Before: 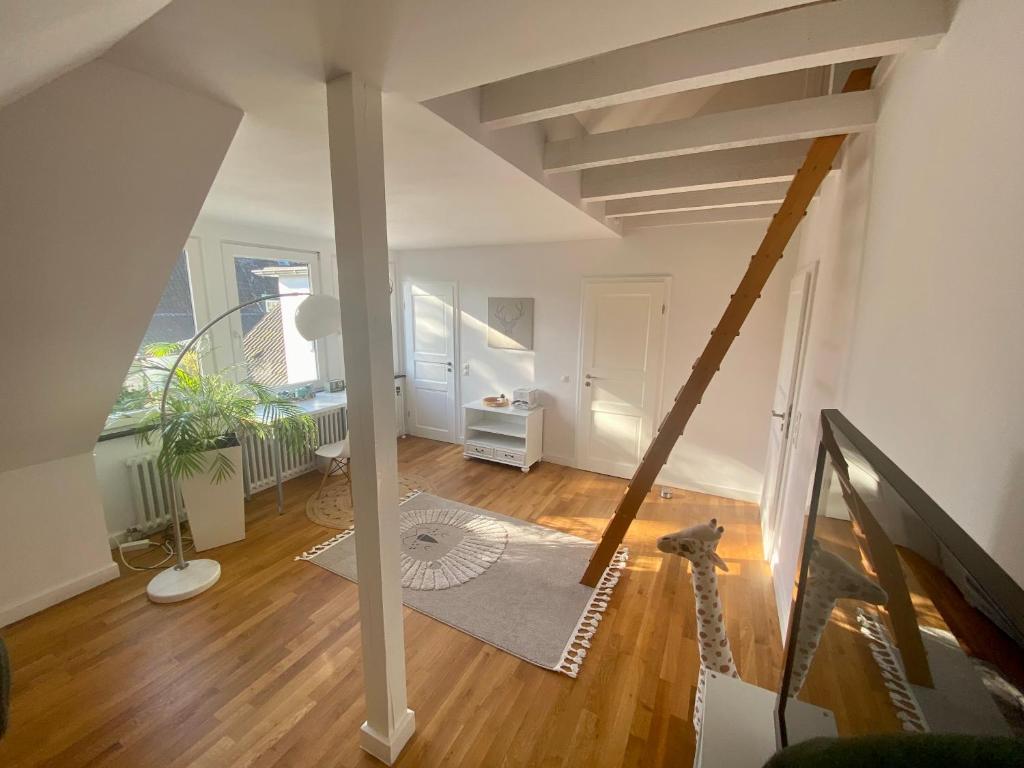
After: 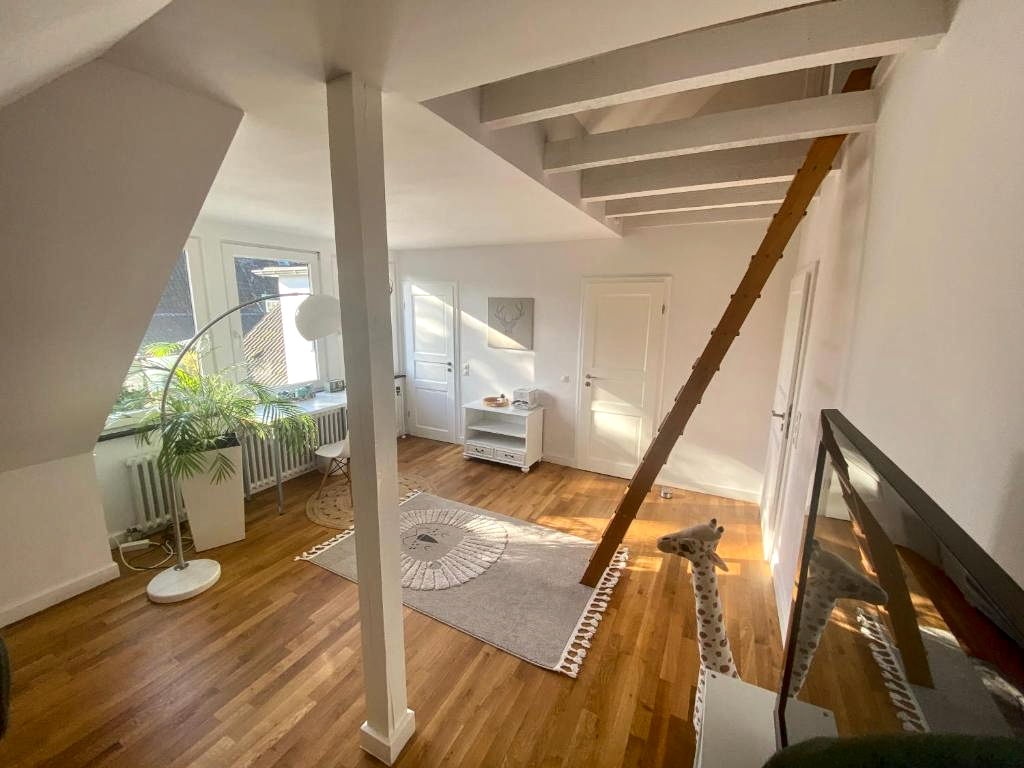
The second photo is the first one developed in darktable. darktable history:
local contrast: detail 130%
tone curve: curves: ch0 [(0, 0) (0.003, 0.005) (0.011, 0.021) (0.025, 0.042) (0.044, 0.065) (0.069, 0.074) (0.1, 0.092) (0.136, 0.123) (0.177, 0.159) (0.224, 0.2) (0.277, 0.252) (0.335, 0.32) (0.399, 0.392) (0.468, 0.468) (0.543, 0.549) (0.623, 0.638) (0.709, 0.721) (0.801, 0.812) (0.898, 0.896) (1, 1)], color space Lab, linked channels, preserve colors none
